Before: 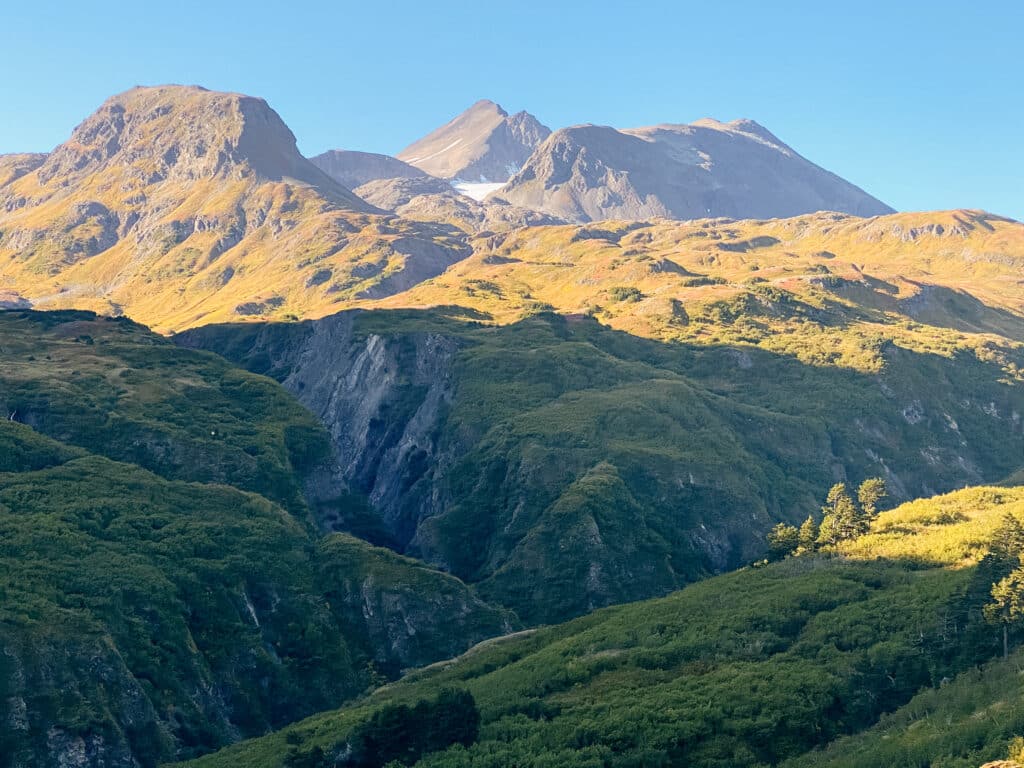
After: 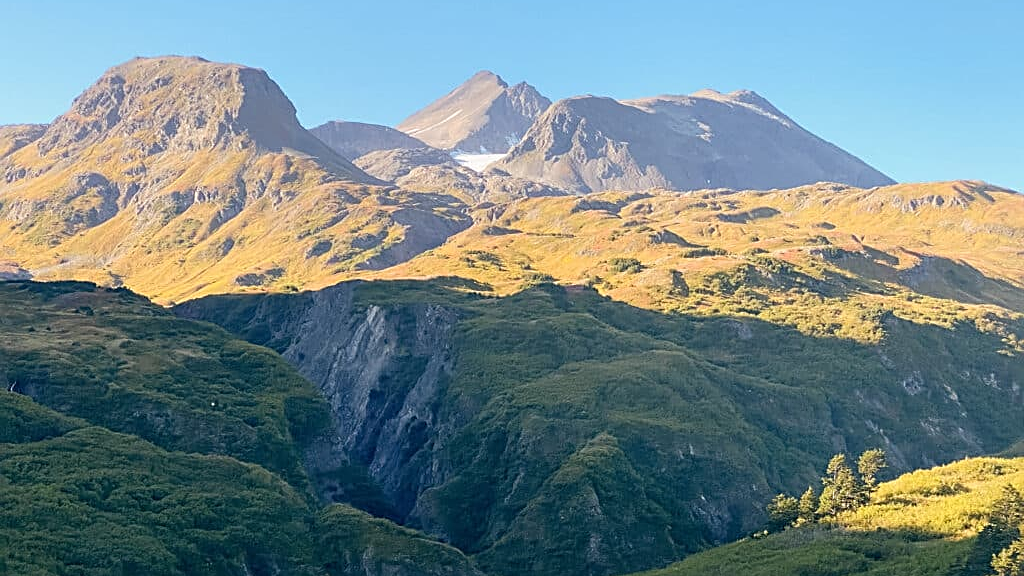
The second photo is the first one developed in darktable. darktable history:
sharpen: on, module defaults
crop: top 3.857%, bottom 21.132%
